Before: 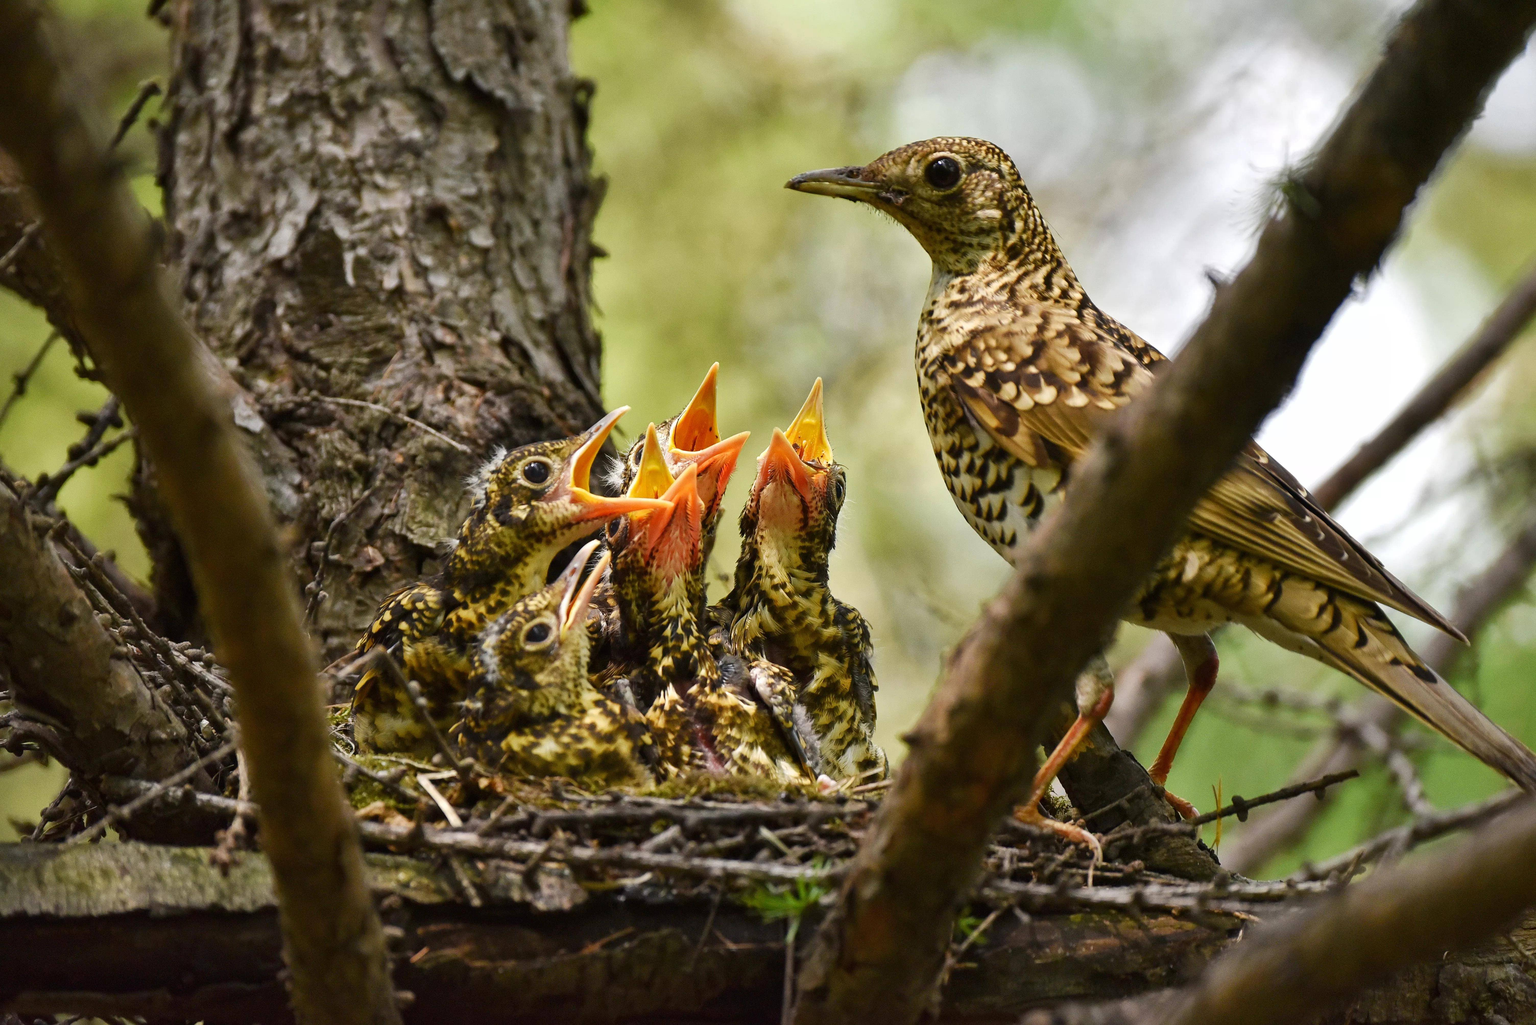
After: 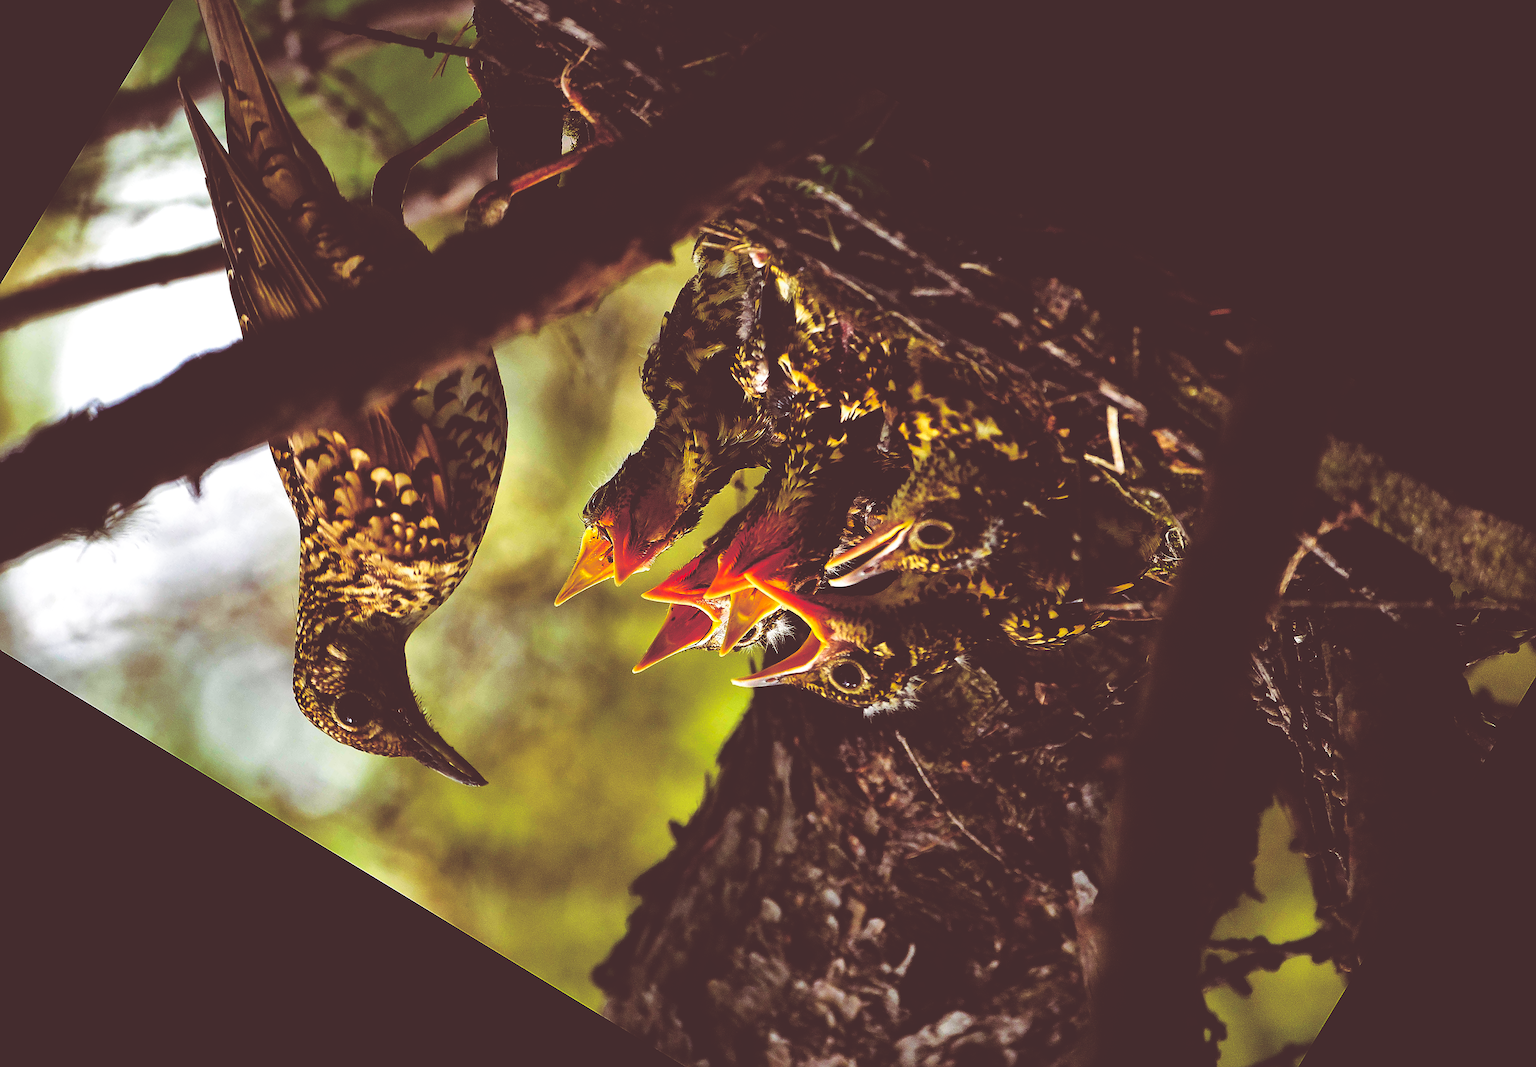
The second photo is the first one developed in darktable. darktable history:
color balance rgb: perceptual saturation grading › global saturation 25%, global vibrance 20%
split-toning: shadows › saturation 0.41, highlights › saturation 0, compress 33.55%
rotate and perspective: rotation -0.013°, lens shift (vertical) -0.027, lens shift (horizontal) 0.178, crop left 0.016, crop right 0.989, crop top 0.082, crop bottom 0.918
sharpen: amount 0.901
base curve: curves: ch0 [(0, 0.036) (0.083, 0.04) (0.804, 1)], preserve colors none
crop and rotate: angle 148.68°, left 9.111%, top 15.603%, right 4.588%, bottom 17.041%
exposure: black level correction -0.015, exposure -0.125 EV, compensate highlight preservation false
